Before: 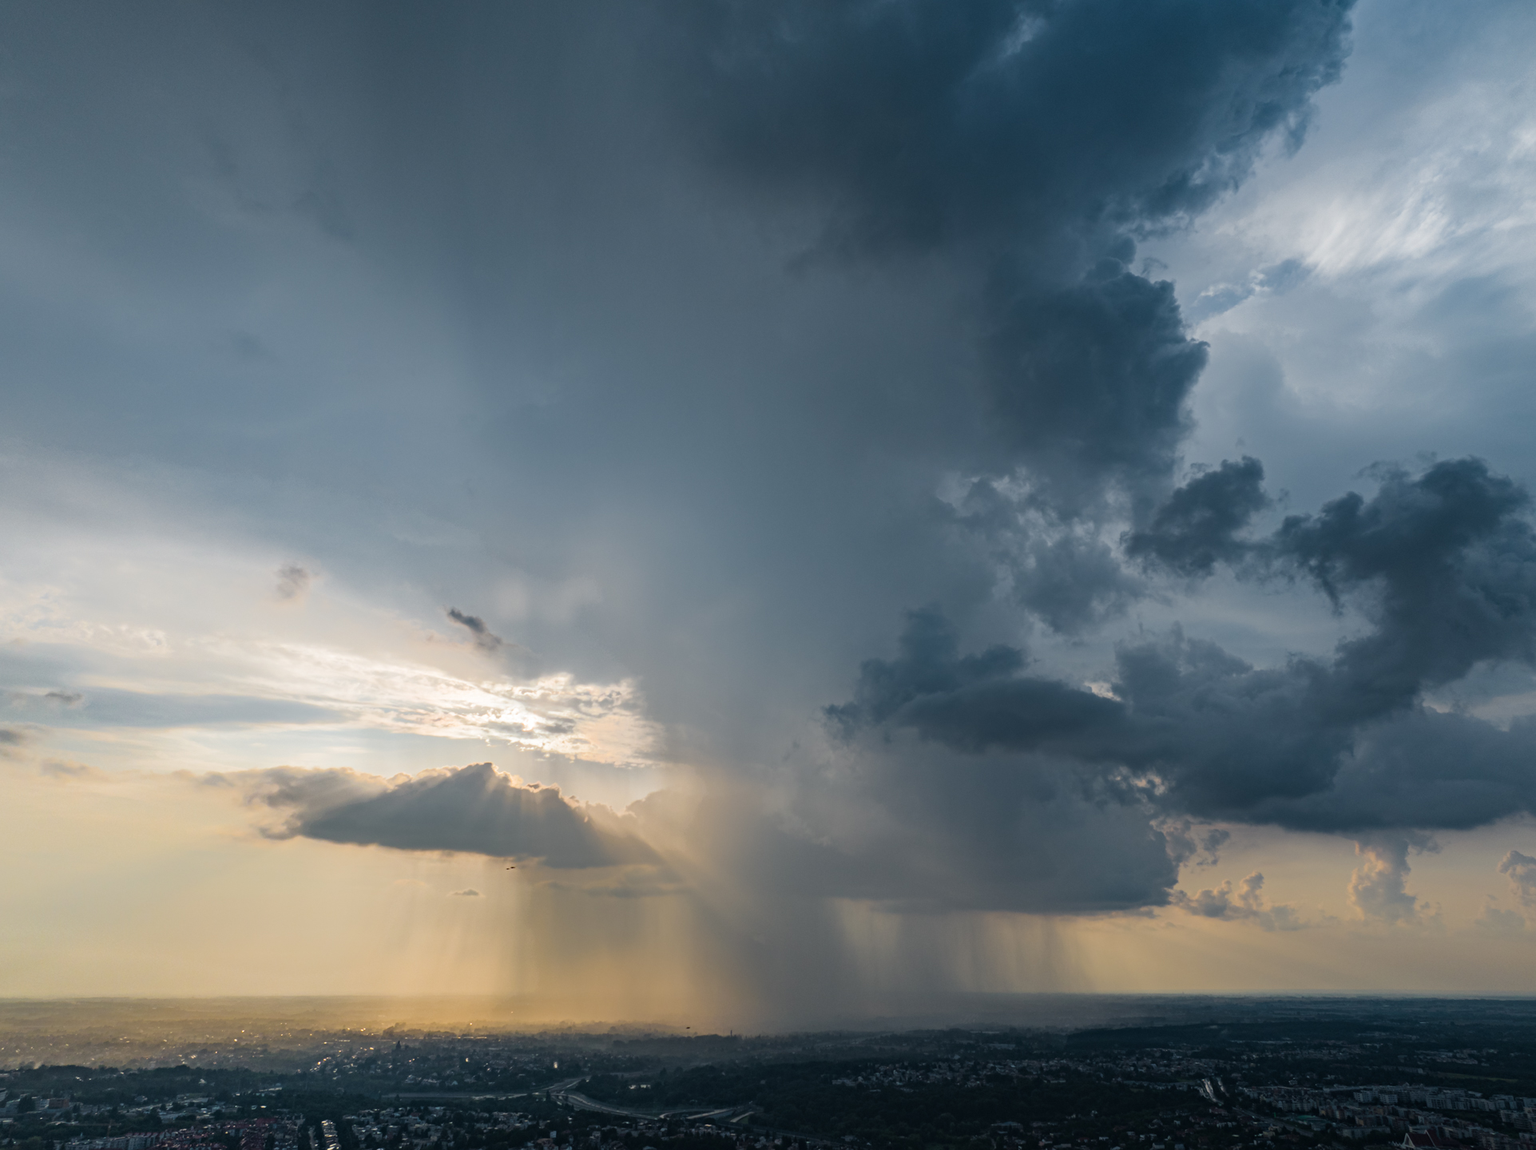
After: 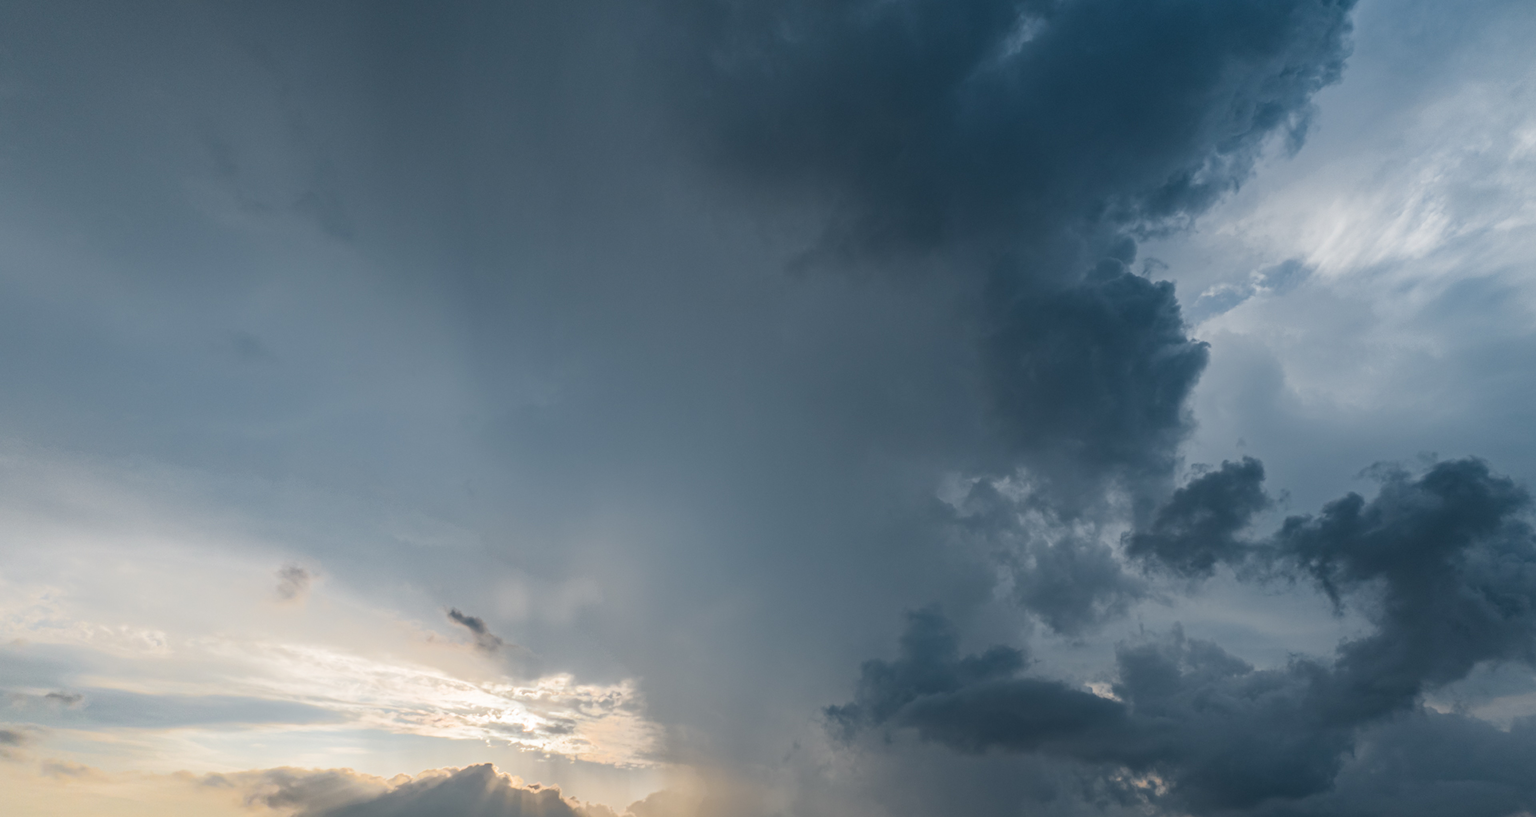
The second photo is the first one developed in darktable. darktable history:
crop: right 0%, bottom 28.897%
